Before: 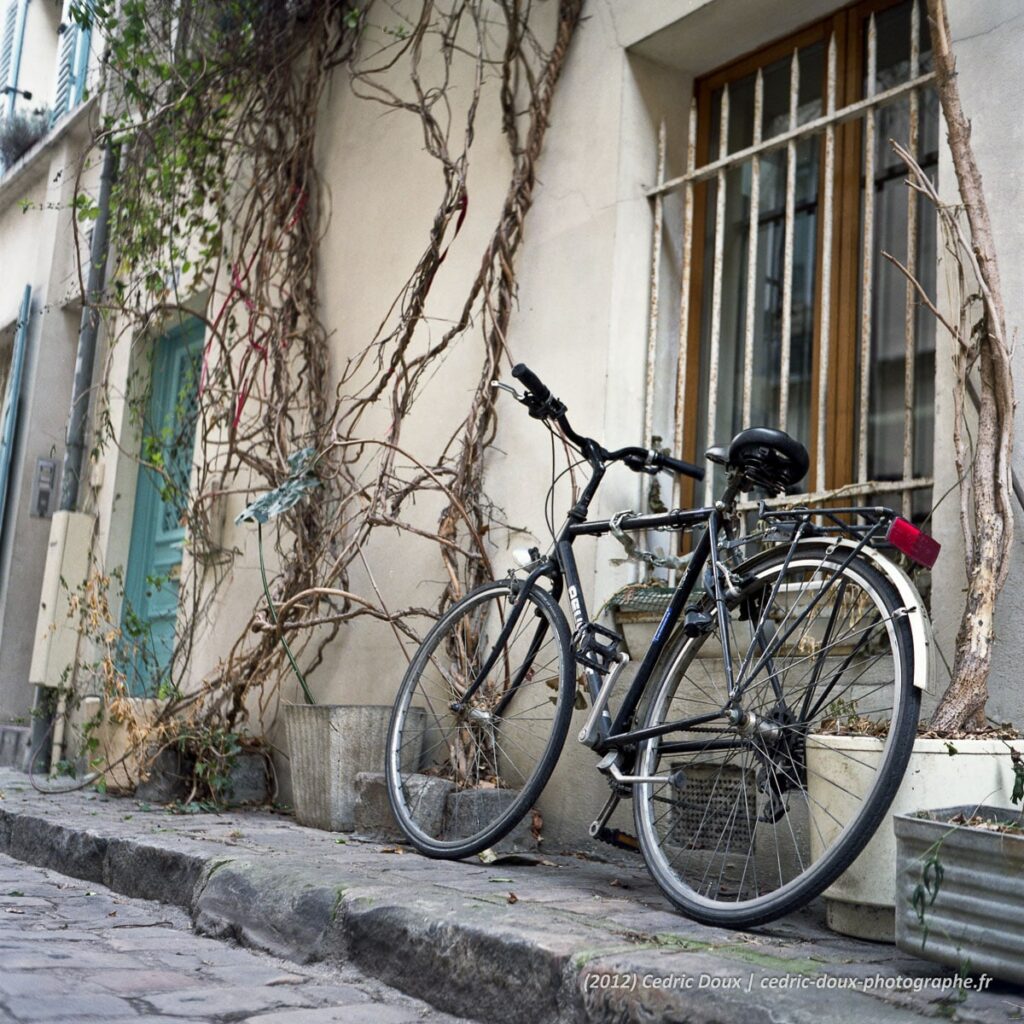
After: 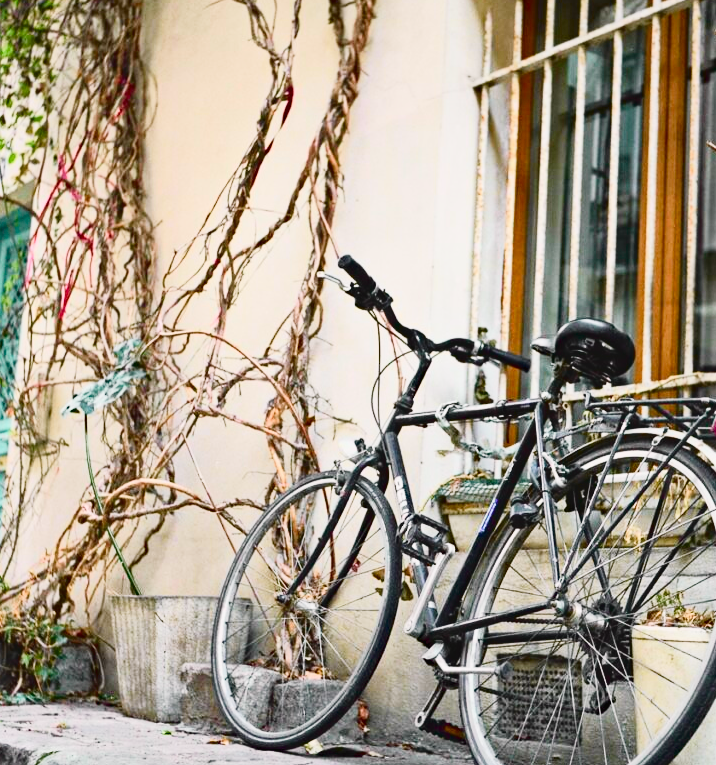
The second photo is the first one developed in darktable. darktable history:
haze removal: compatibility mode true, adaptive false
contrast brightness saturation: contrast 0.2, brightness 0.16, saturation 0.22
tone curve: curves: ch0 [(0, 0.014) (0.17, 0.099) (0.392, 0.438) (0.725, 0.828) (0.872, 0.918) (1, 0.981)]; ch1 [(0, 0) (0.402, 0.36) (0.489, 0.491) (0.5, 0.503) (0.515, 0.52) (0.545, 0.572) (0.615, 0.662) (0.701, 0.725) (1, 1)]; ch2 [(0, 0) (0.42, 0.458) (0.485, 0.499) (0.503, 0.503) (0.531, 0.542) (0.561, 0.594) (0.644, 0.694) (0.717, 0.753) (1, 0.991)], color space Lab, independent channels
crop and rotate: left 17.046%, top 10.659%, right 12.989%, bottom 14.553%
tone equalizer: -8 EV -0.75 EV, -7 EV -0.7 EV, -6 EV -0.6 EV, -5 EV -0.4 EV, -3 EV 0.4 EV, -2 EV 0.6 EV, -1 EV 0.7 EV, +0 EV 0.75 EV, edges refinement/feathering 500, mask exposure compensation -1.57 EV, preserve details no
exposure: black level correction -0.005, exposure 0.054 EV, compensate highlight preservation false
color balance rgb: shadows lift › chroma 1%, shadows lift › hue 113°, highlights gain › chroma 0.2%, highlights gain › hue 333°, perceptual saturation grading › global saturation 20%, perceptual saturation grading › highlights -50%, perceptual saturation grading › shadows 25%, contrast -30%
